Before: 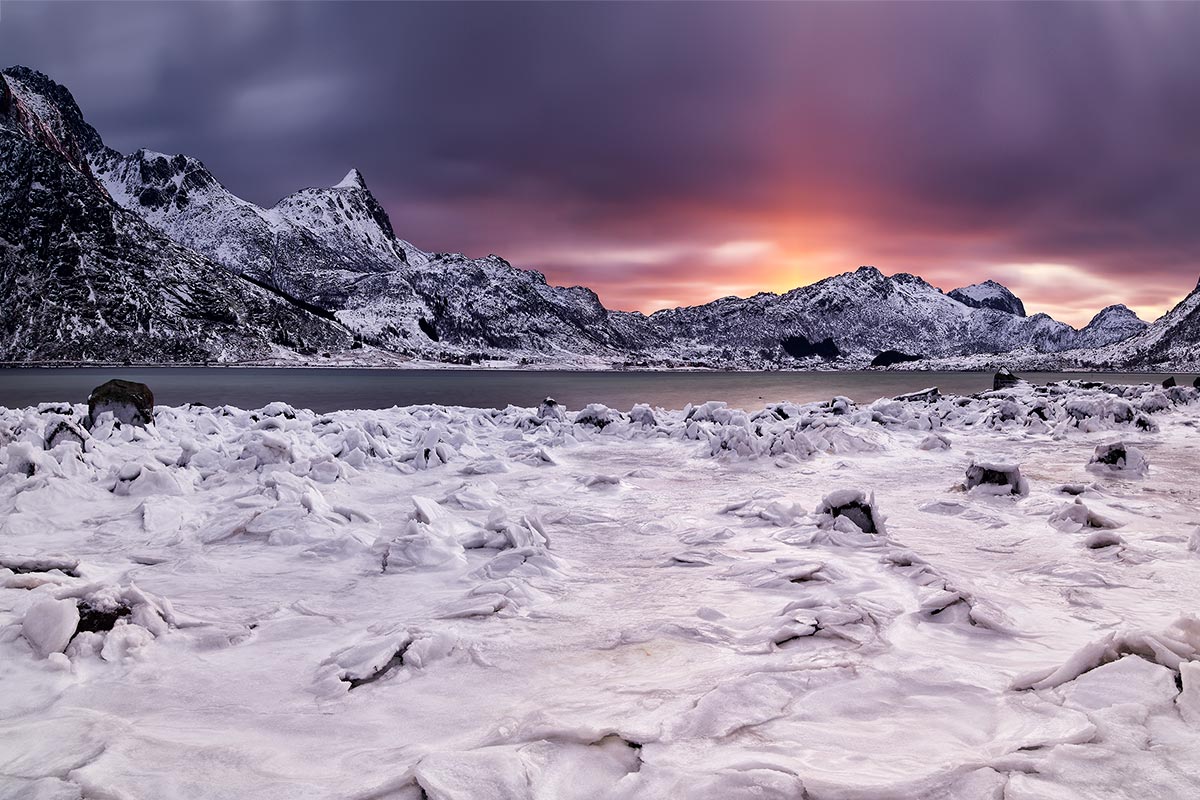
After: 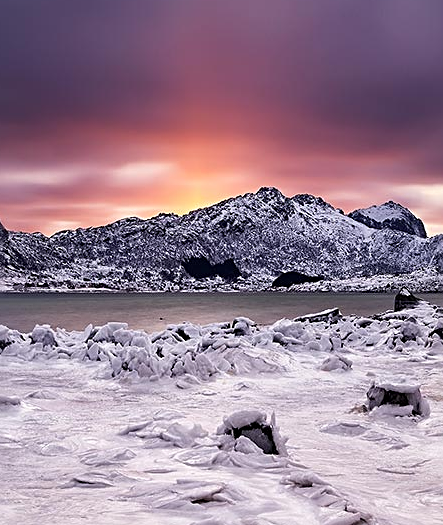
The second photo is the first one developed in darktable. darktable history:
crop and rotate: left 49.936%, top 10.094%, right 13.136%, bottom 24.256%
sharpen: on, module defaults
